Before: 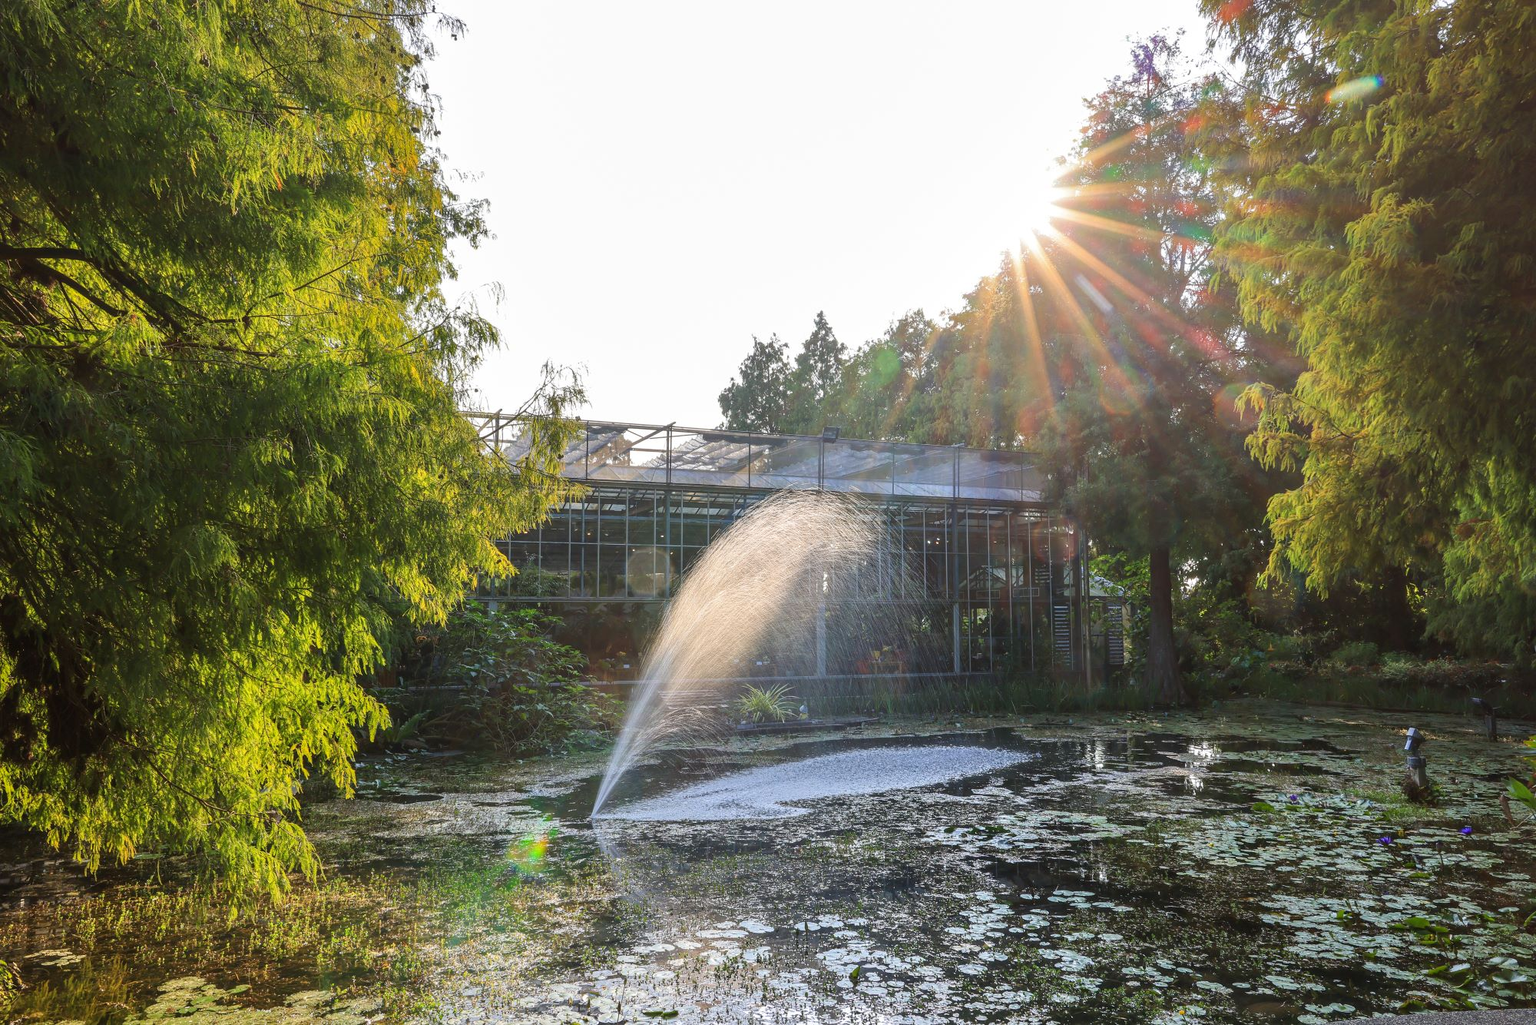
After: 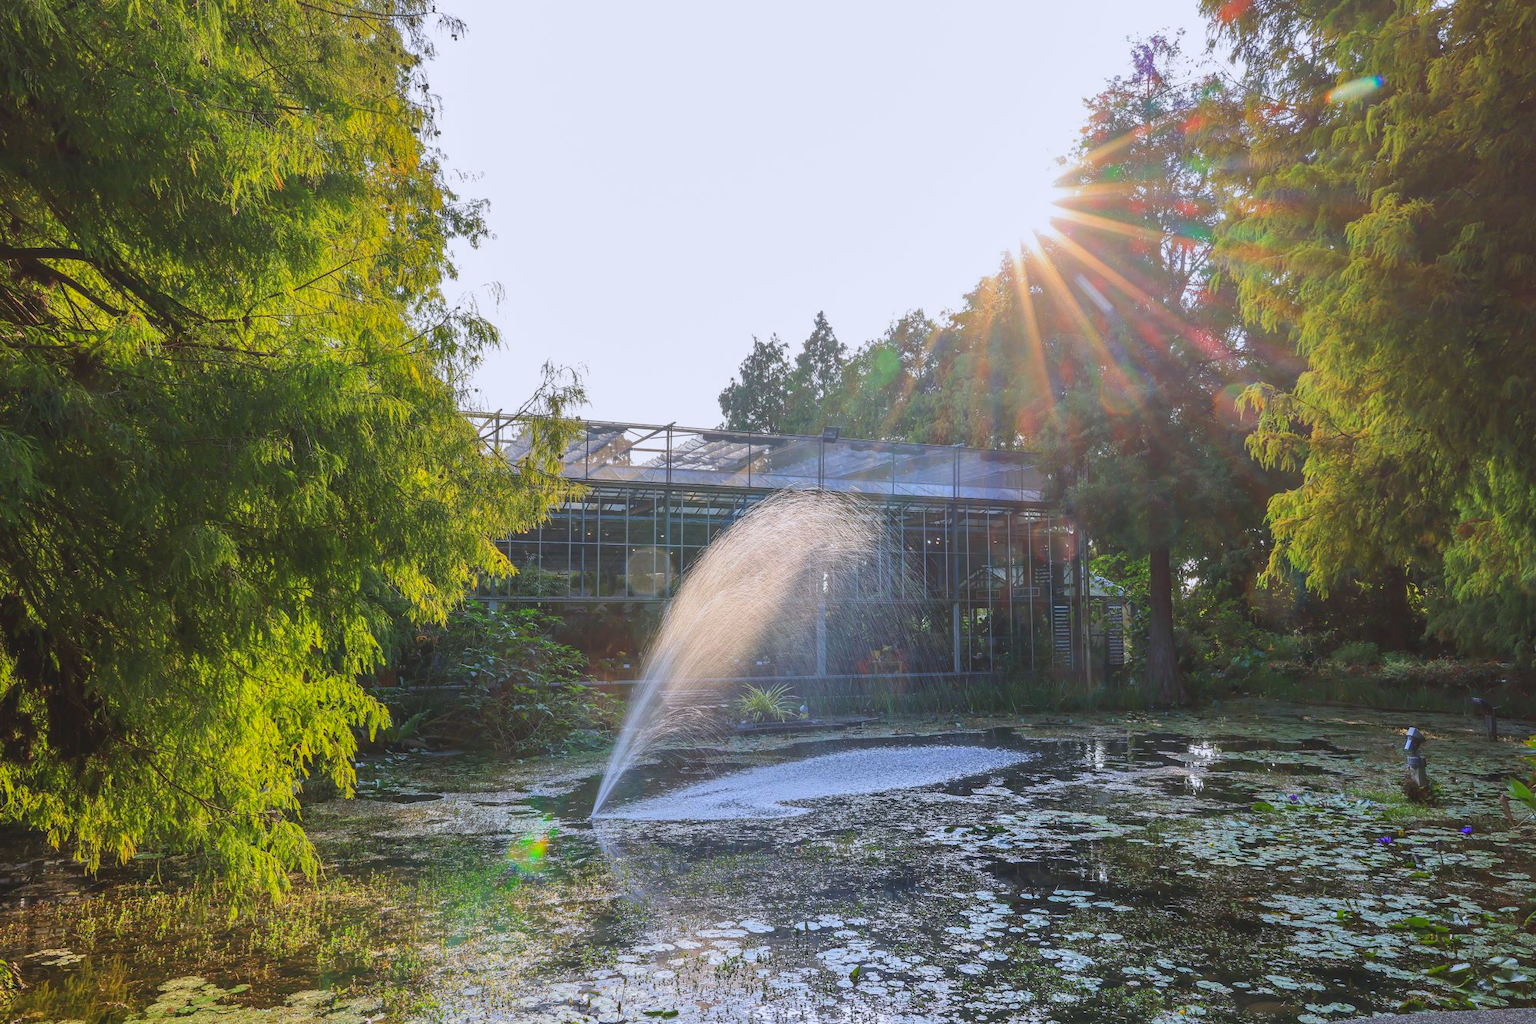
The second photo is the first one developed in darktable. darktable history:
color calibration: illuminant as shot in camera, x 0.358, y 0.373, temperature 4628.91 K
lowpass: radius 0.1, contrast 0.85, saturation 1.1, unbound 0
